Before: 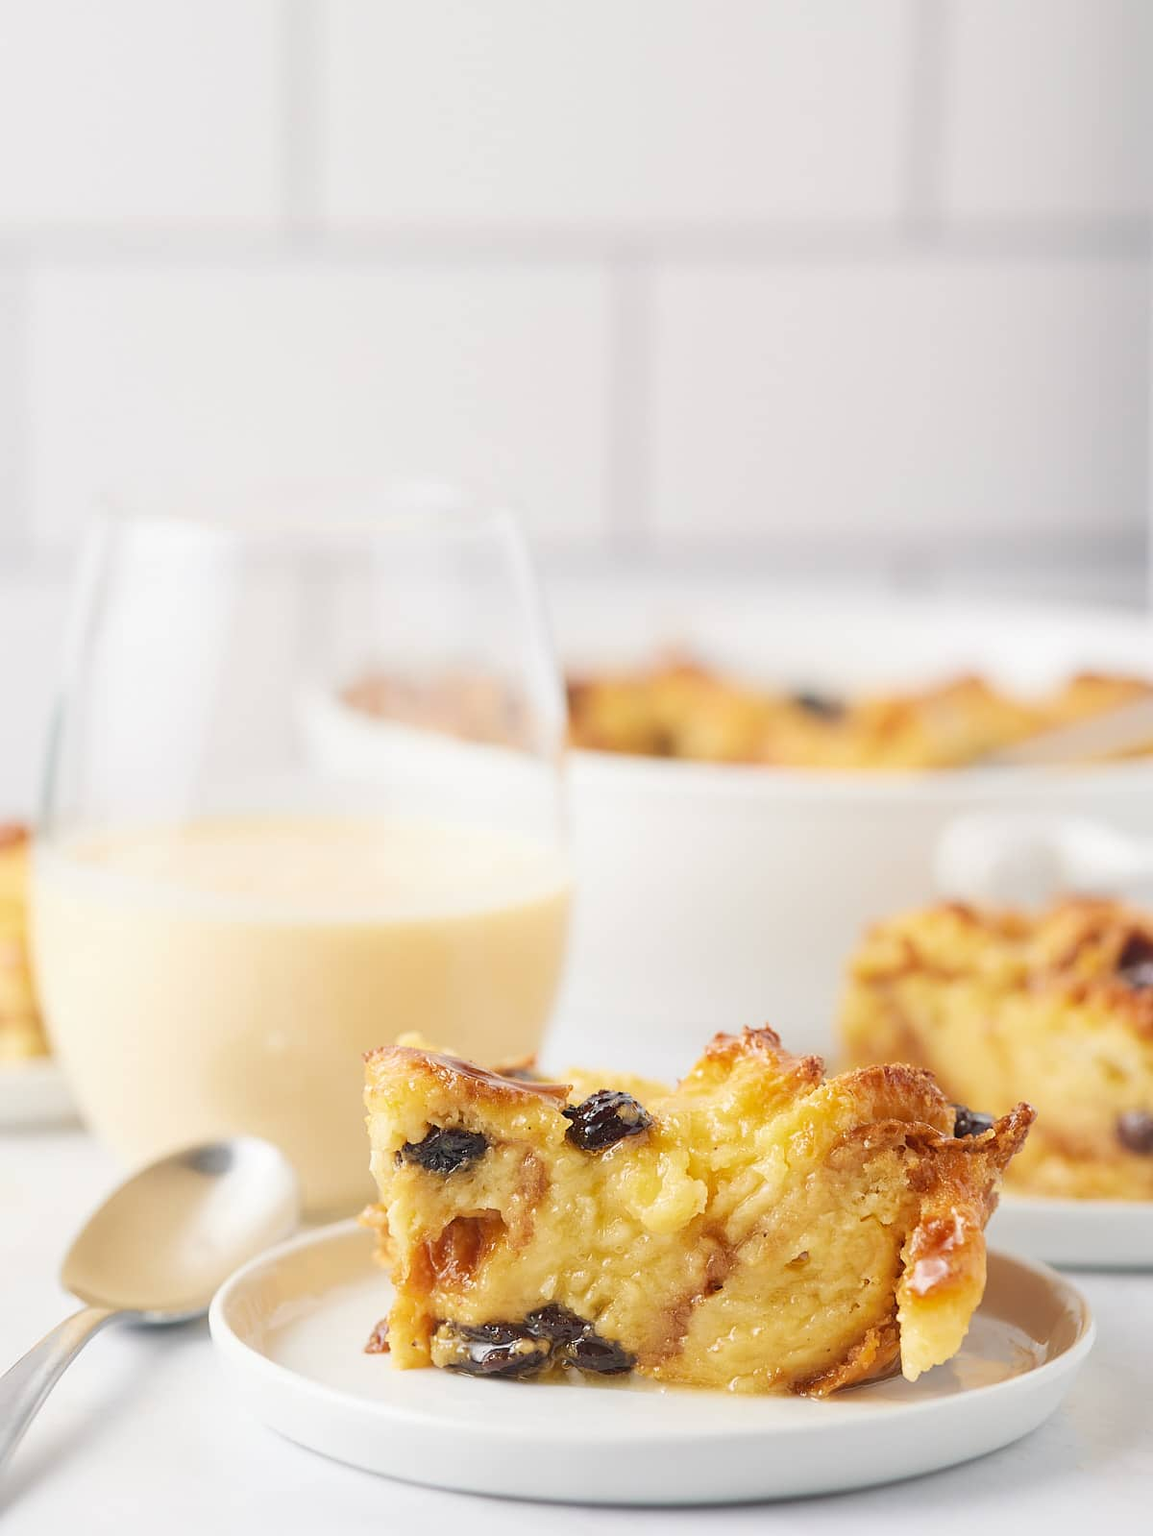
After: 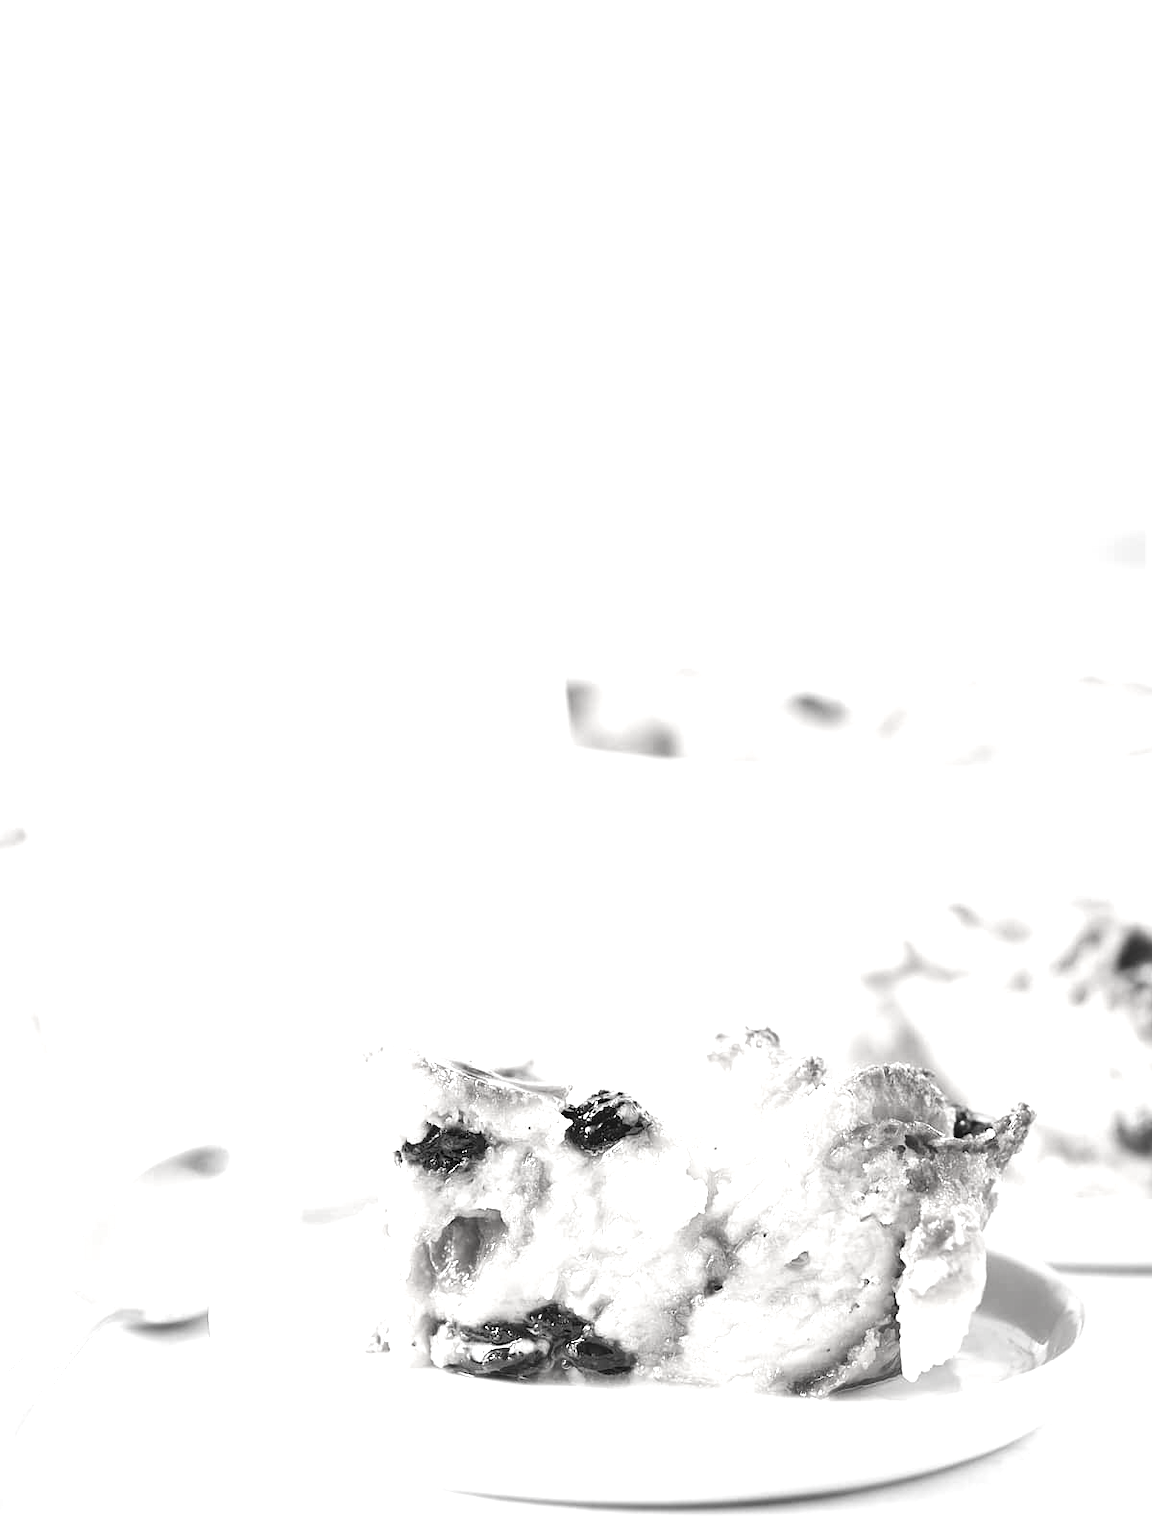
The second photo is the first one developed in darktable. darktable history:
tone equalizer: -8 EV -0.724 EV, -7 EV -0.717 EV, -6 EV -0.626 EV, -5 EV -0.378 EV, -3 EV 0.366 EV, -2 EV 0.6 EV, -1 EV 0.685 EV, +0 EV 0.72 EV, edges refinement/feathering 500, mask exposure compensation -1.57 EV, preserve details no
exposure: black level correction 0.001, exposure 0.499 EV, compensate highlight preservation false
contrast brightness saturation: saturation -0.983
